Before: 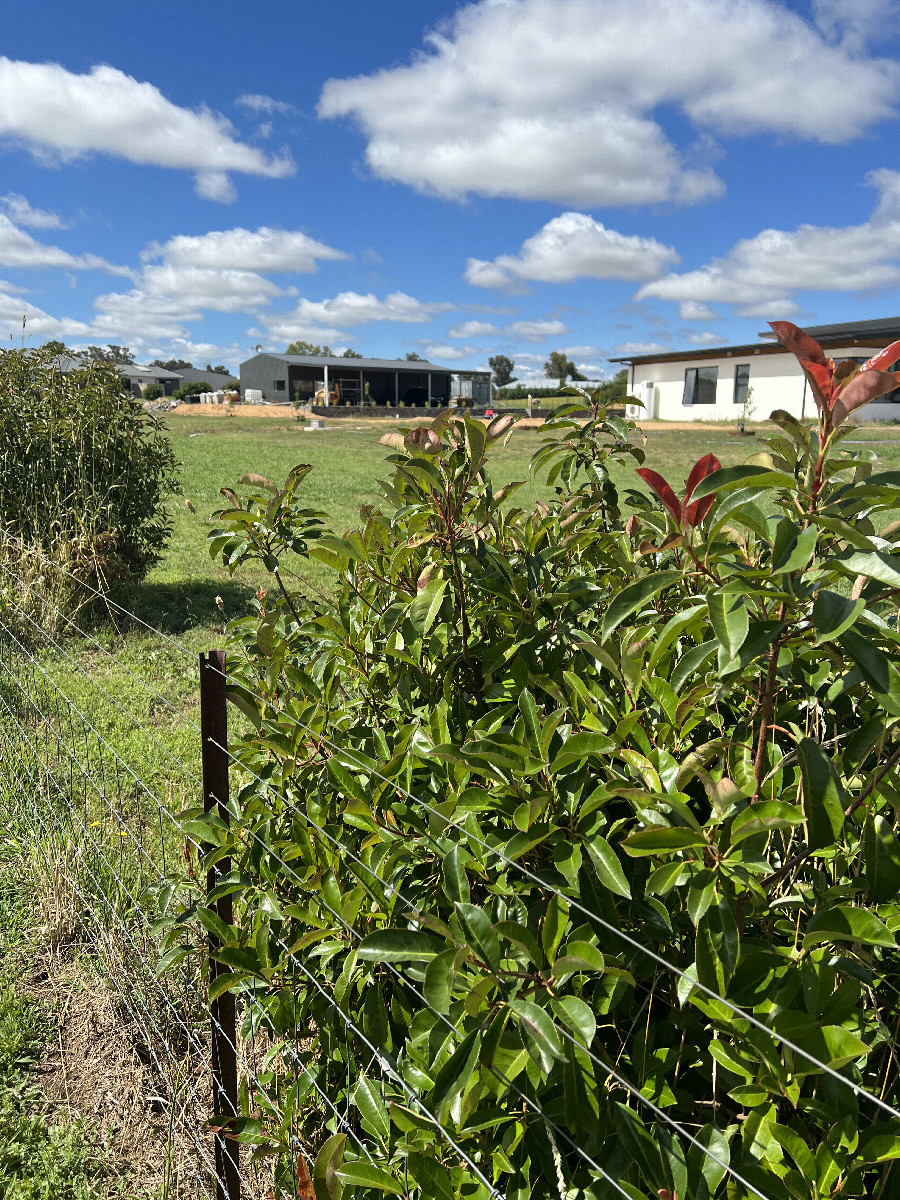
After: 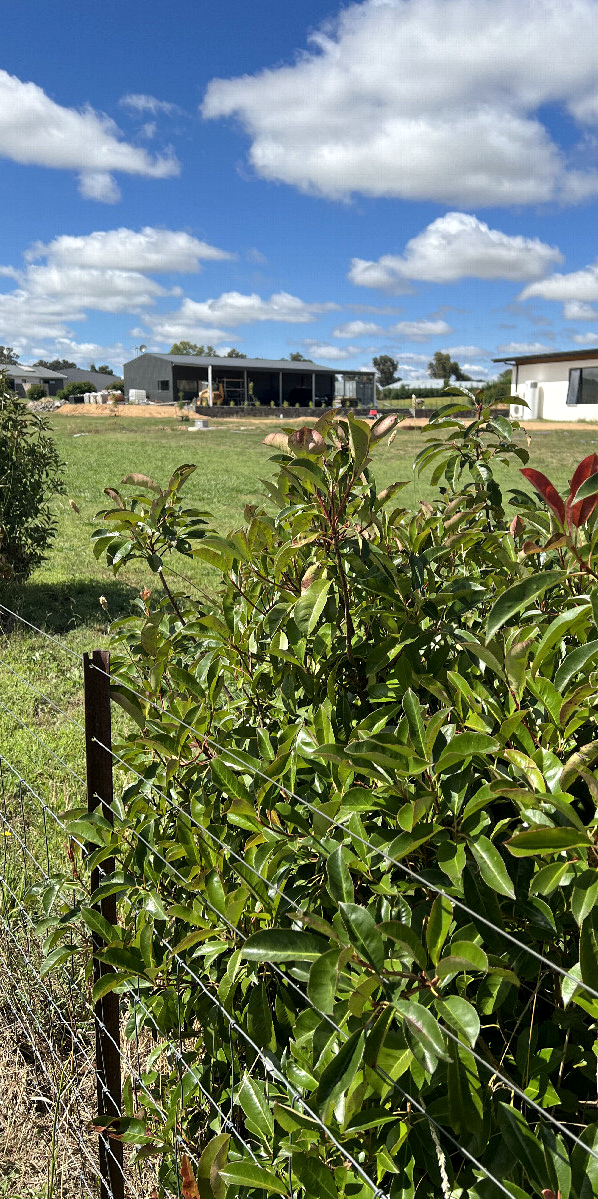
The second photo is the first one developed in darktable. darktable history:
crop and rotate: left 12.907%, right 20.603%
tone equalizer: on, module defaults
local contrast: highlights 105%, shadows 103%, detail 119%, midtone range 0.2
